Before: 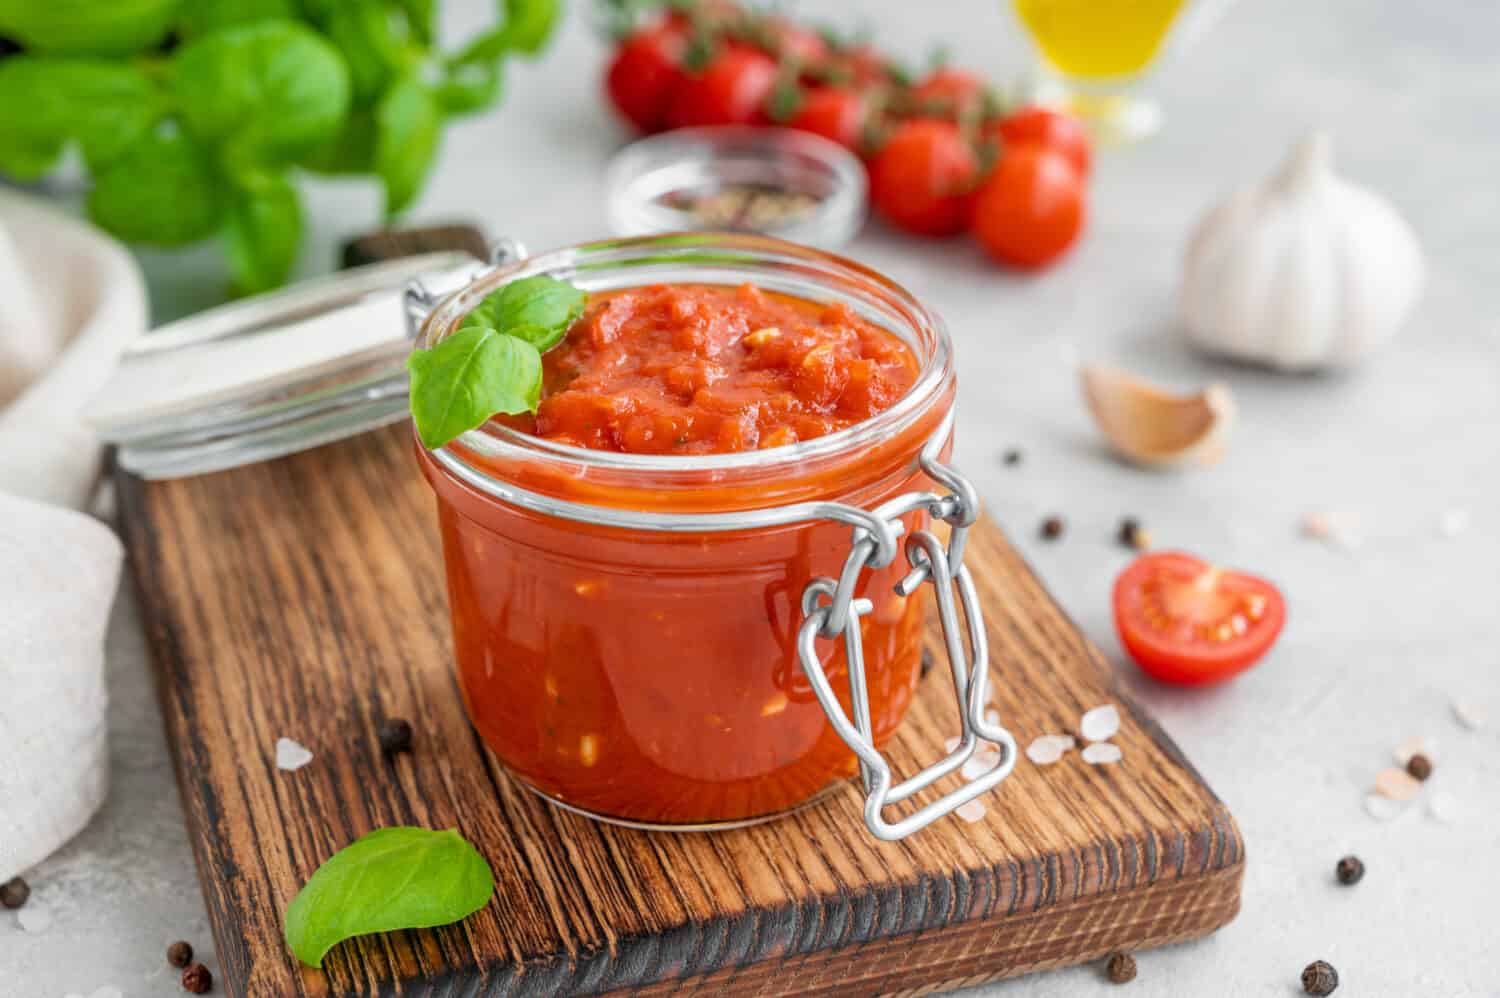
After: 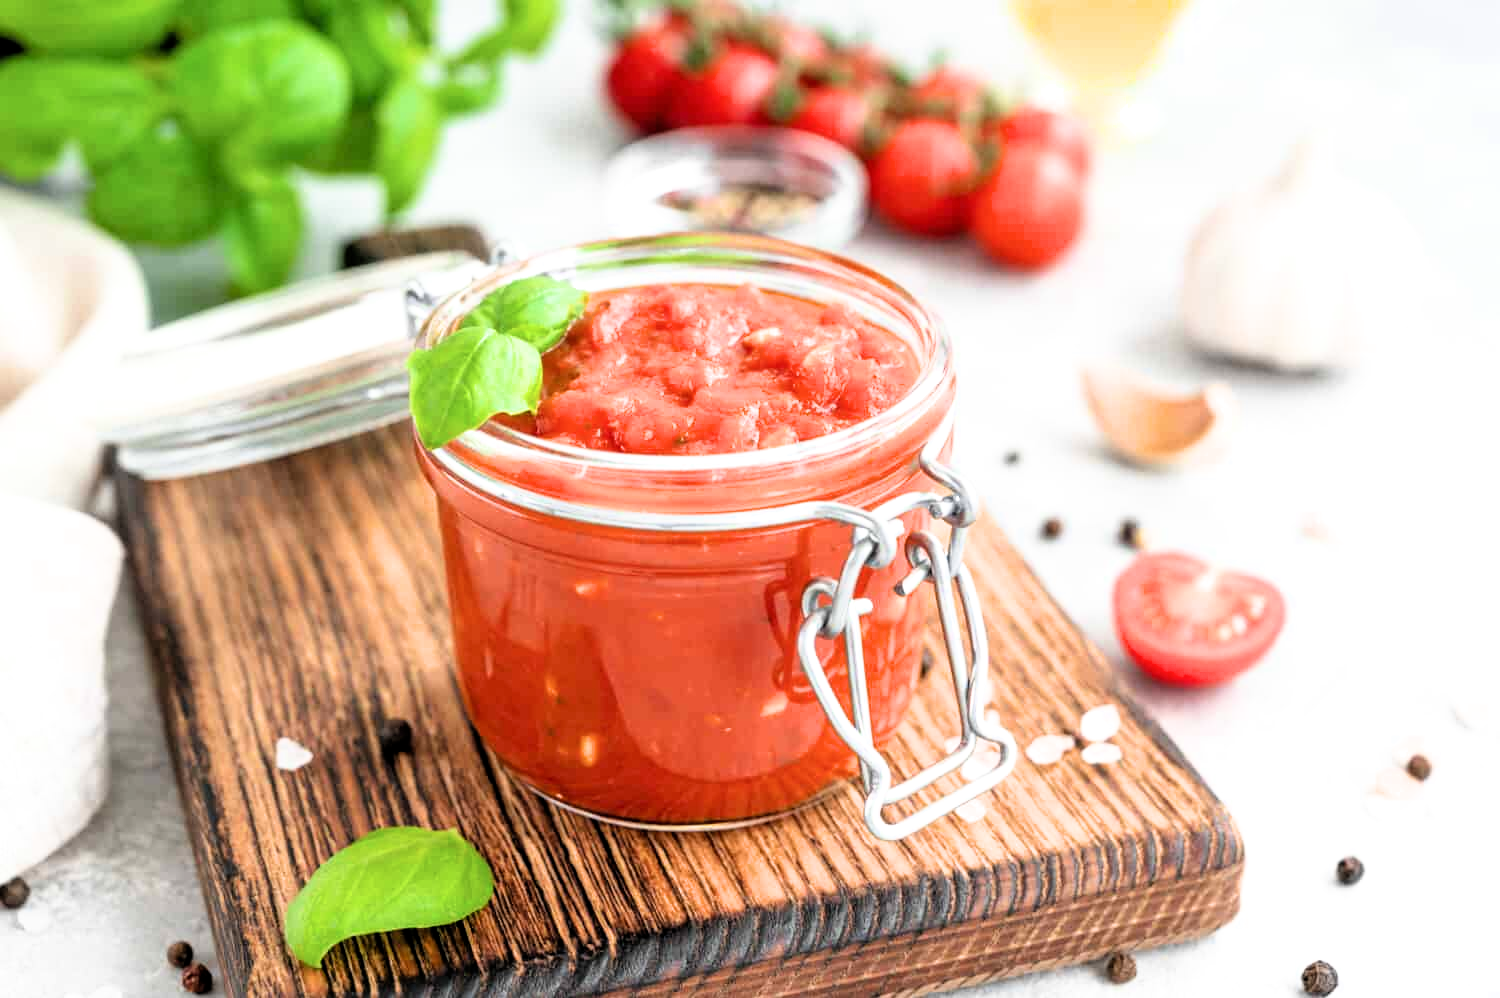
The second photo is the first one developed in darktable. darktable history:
filmic rgb: black relative exposure -6.31 EV, white relative exposure 2.79 EV, target black luminance 0%, hardness 4.6, latitude 67.53%, contrast 1.289, shadows ↔ highlights balance -3.18%
exposure: black level correction 0, exposure 0.702 EV, compensate exposure bias true, compensate highlight preservation false
